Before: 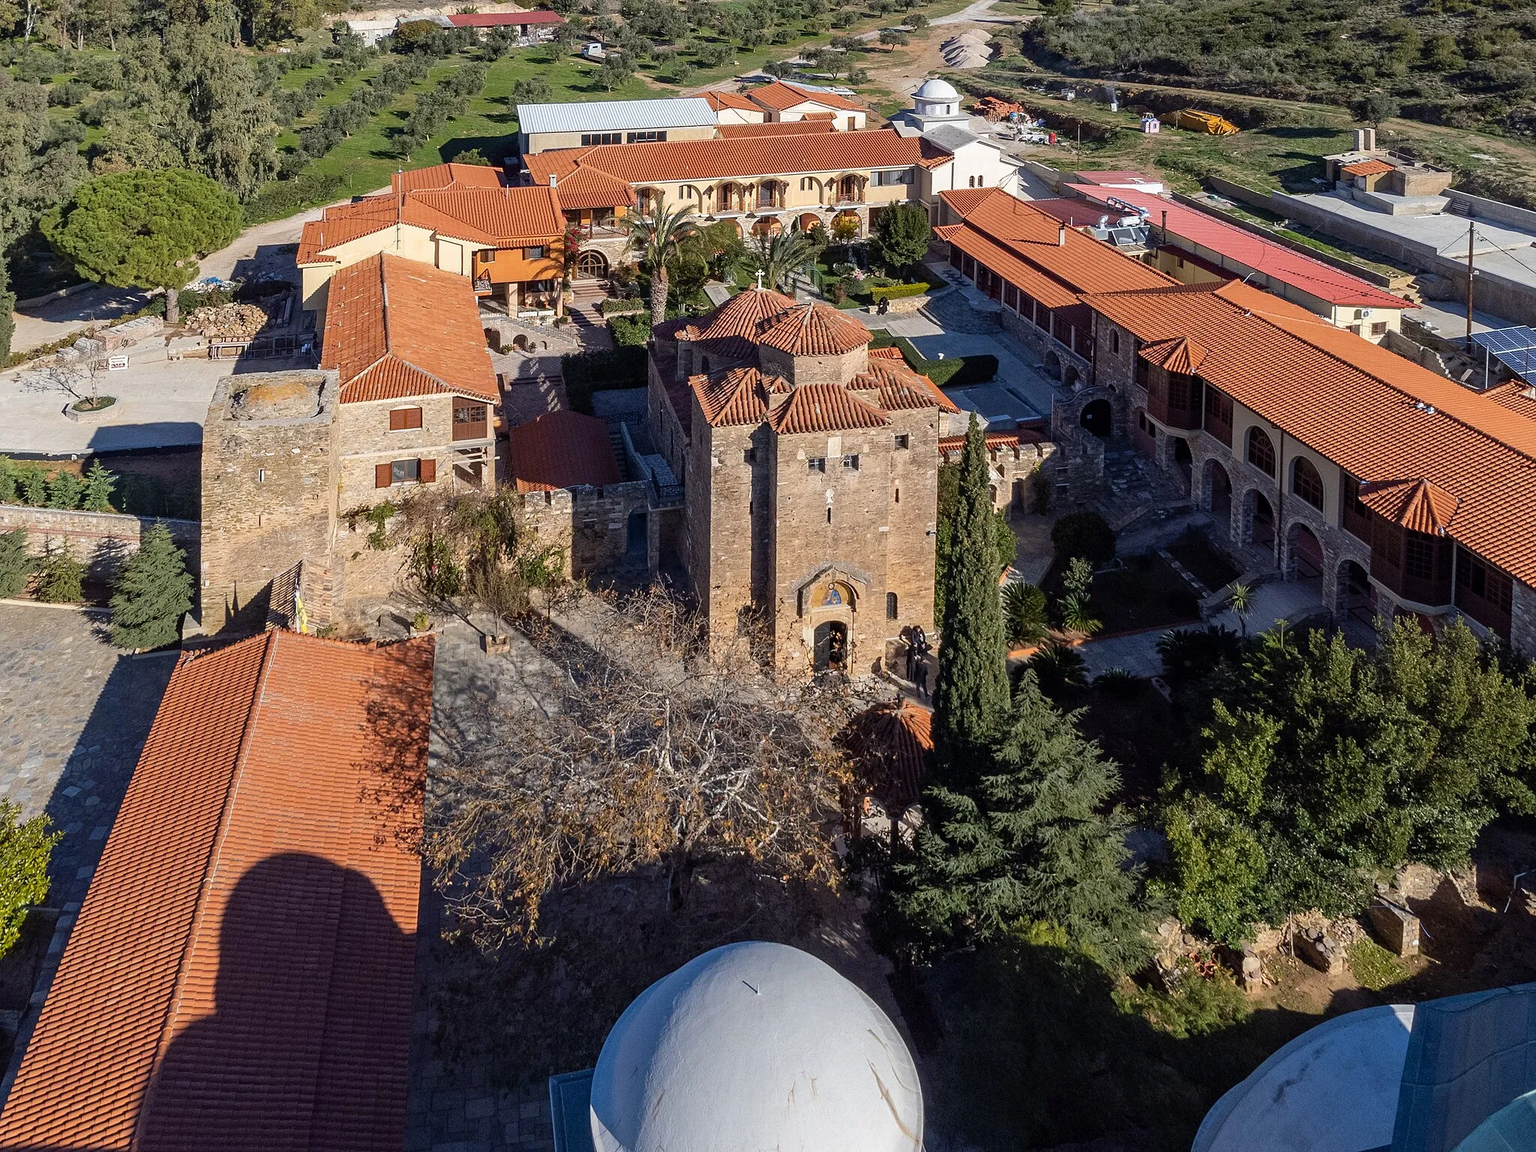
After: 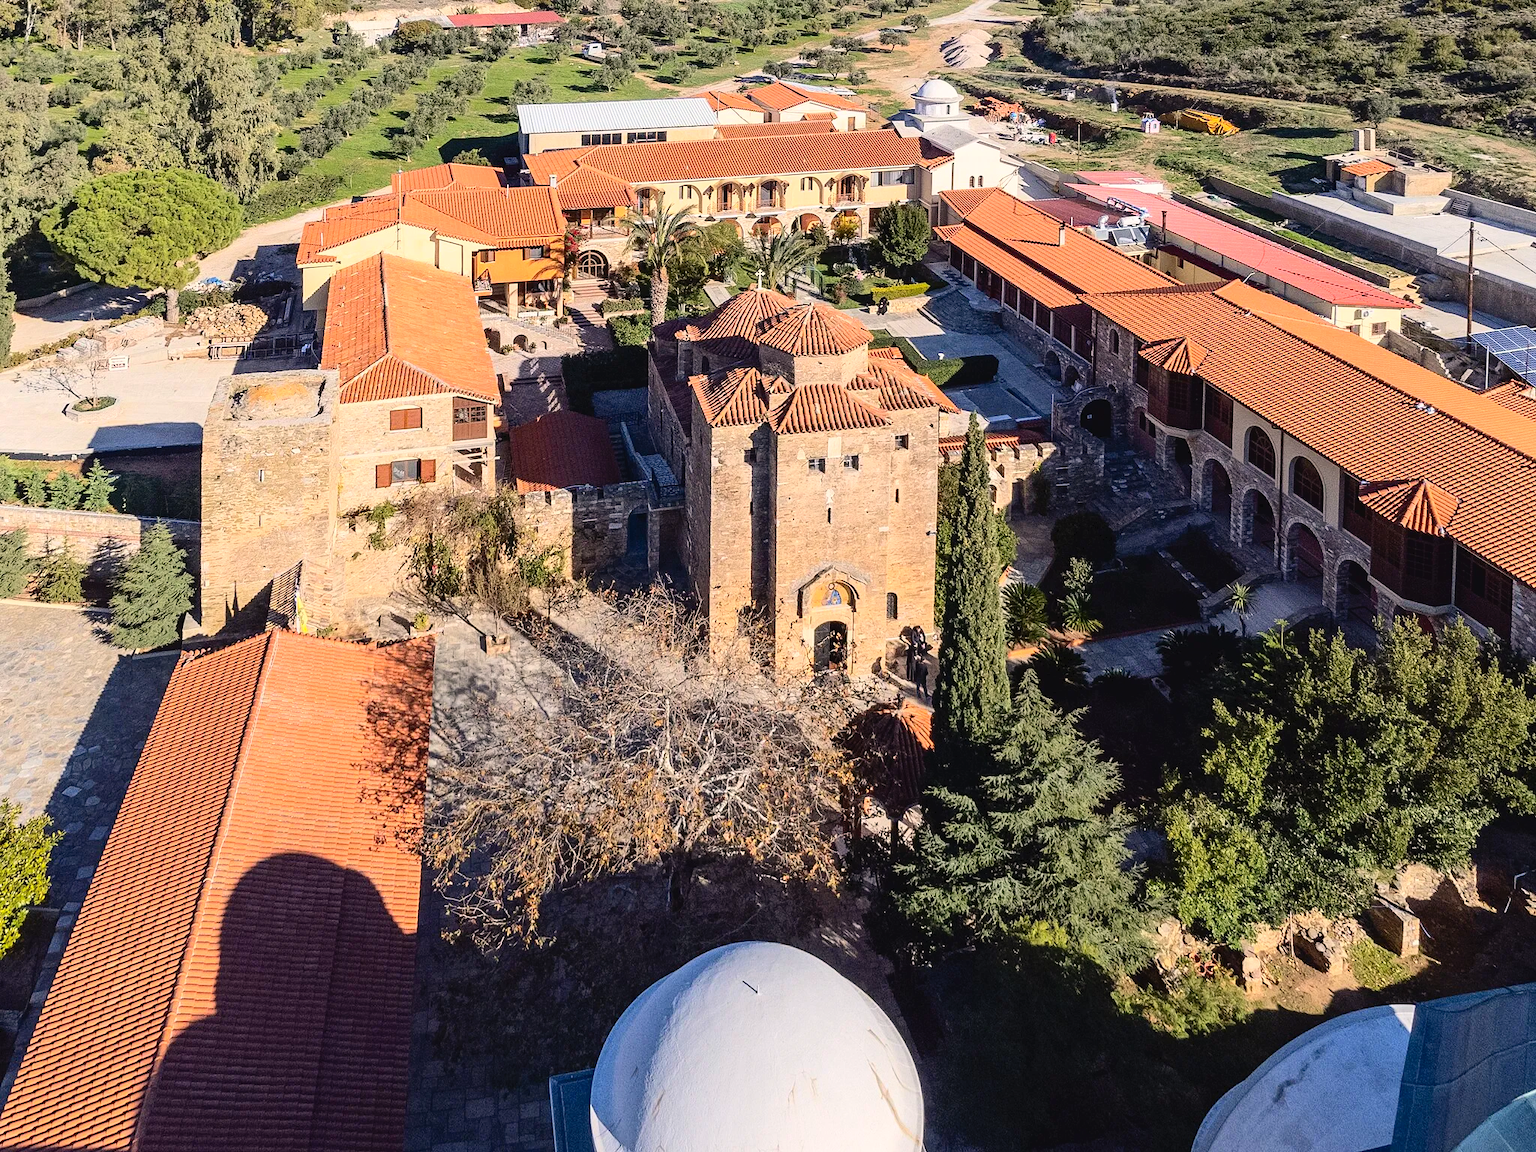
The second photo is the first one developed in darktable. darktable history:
color correction: highlights a* 3.59, highlights b* 5.11
tone curve: curves: ch0 [(0, 0) (0.003, 0.035) (0.011, 0.035) (0.025, 0.035) (0.044, 0.046) (0.069, 0.063) (0.1, 0.084) (0.136, 0.123) (0.177, 0.174) (0.224, 0.232) (0.277, 0.304) (0.335, 0.387) (0.399, 0.476) (0.468, 0.566) (0.543, 0.639) (0.623, 0.714) (0.709, 0.776) (0.801, 0.851) (0.898, 0.921) (1, 1)], color space Lab, independent channels, preserve colors none
contrast brightness saturation: contrast 0.196, brightness 0.159, saturation 0.217
